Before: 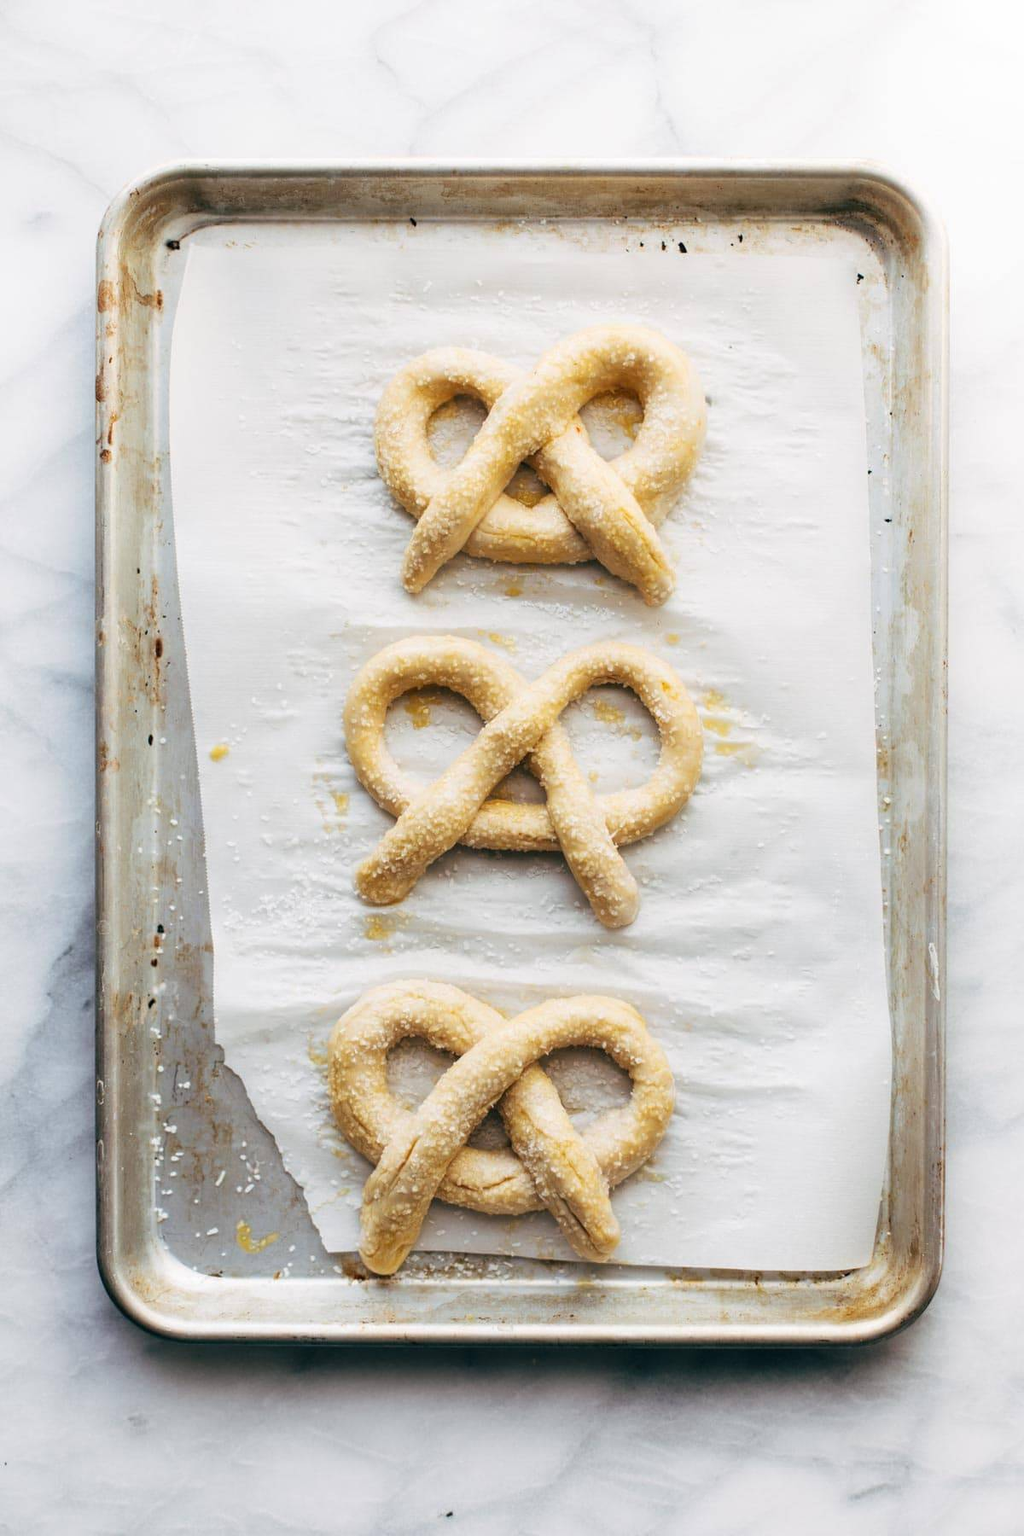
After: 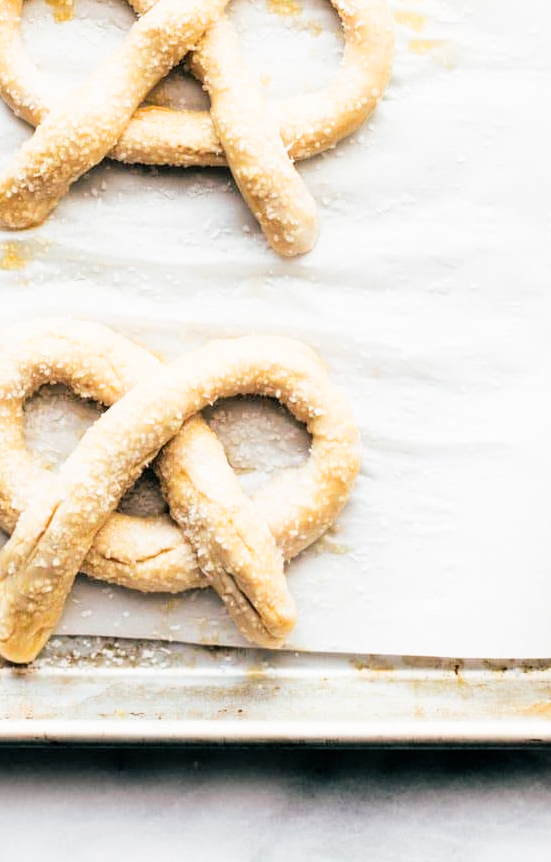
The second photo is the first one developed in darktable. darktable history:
tone equalizer: edges refinement/feathering 500, mask exposure compensation -1.57 EV, preserve details no
exposure: exposure 0.95 EV, compensate highlight preservation false
crop: left 35.847%, top 46.203%, right 18.228%, bottom 5.876%
filmic rgb: black relative exposure -5.07 EV, white relative exposure 3.53 EV, threshold 3.06 EV, hardness 3.16, contrast 1.3, highlights saturation mix -49.02%, enable highlight reconstruction true
